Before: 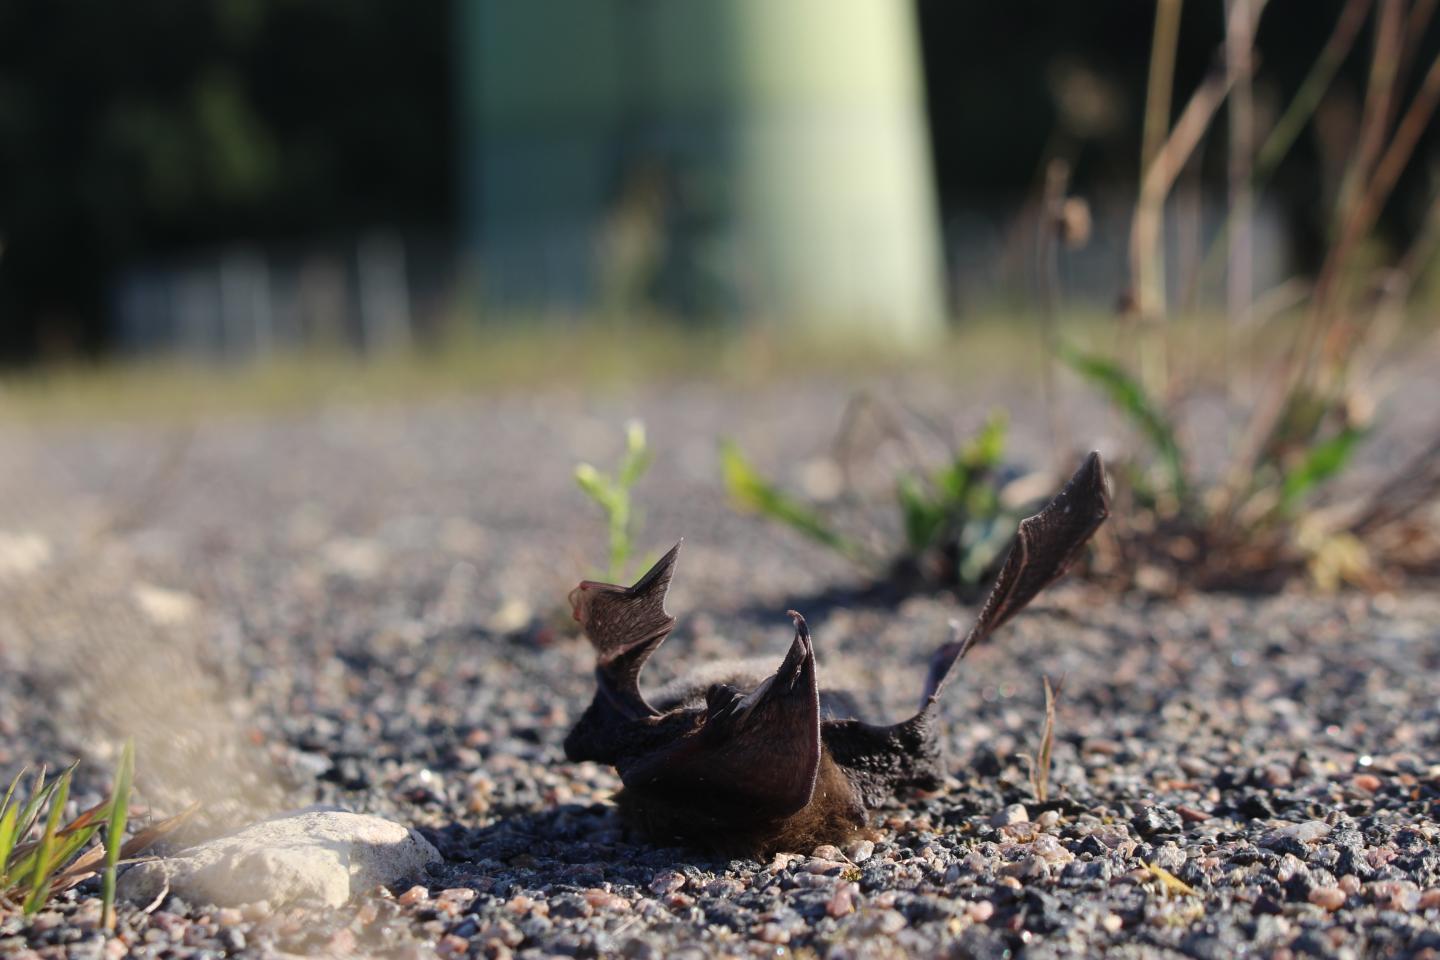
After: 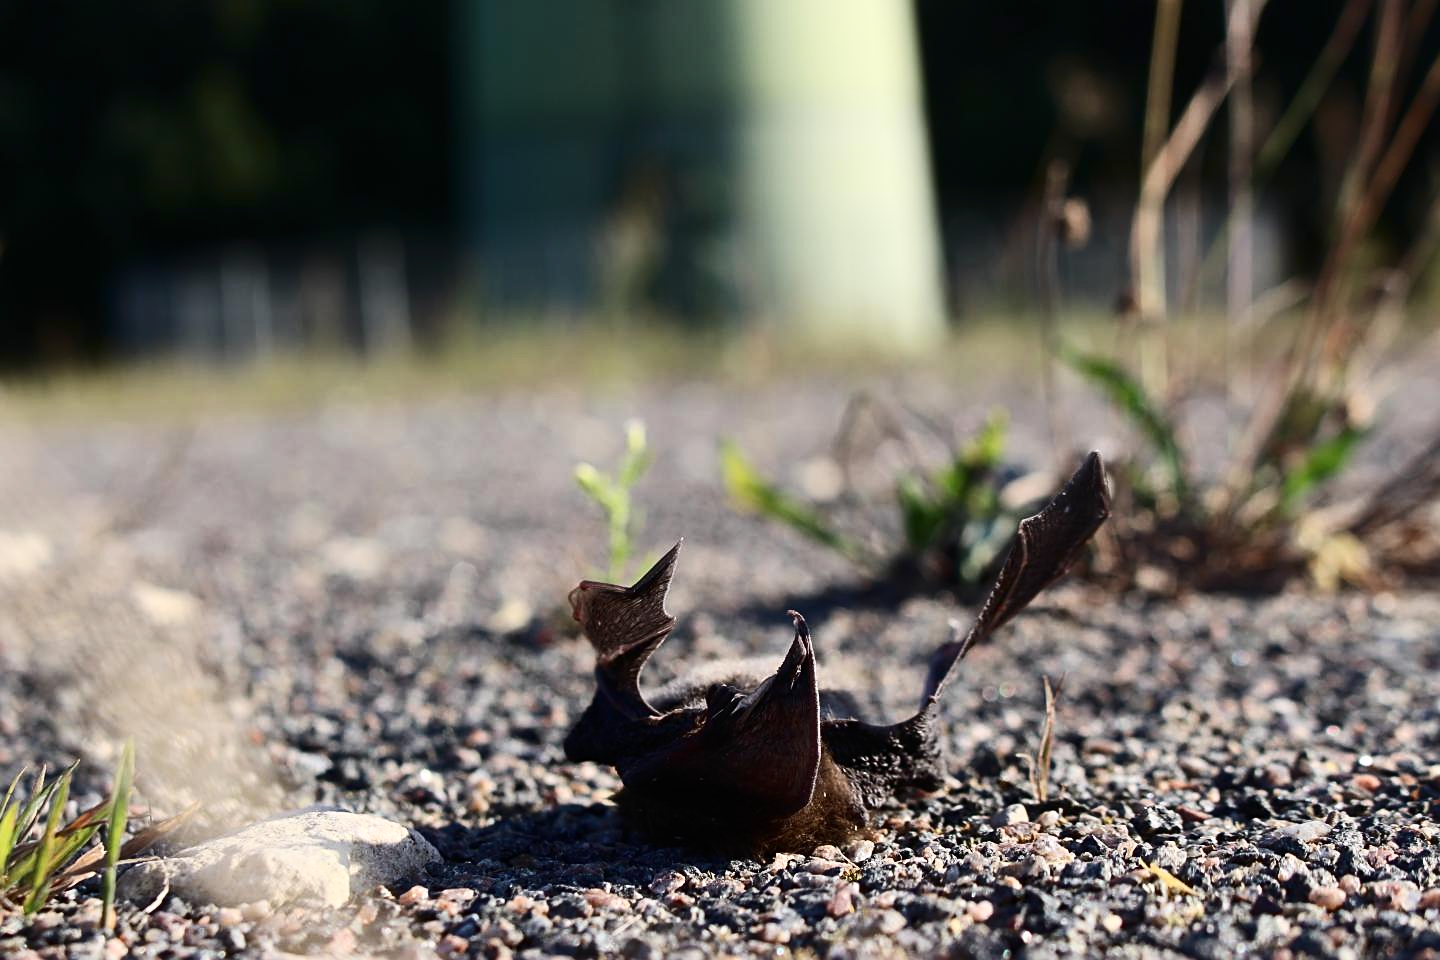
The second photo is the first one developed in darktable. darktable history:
contrast brightness saturation: contrast 0.292
sharpen: on, module defaults
